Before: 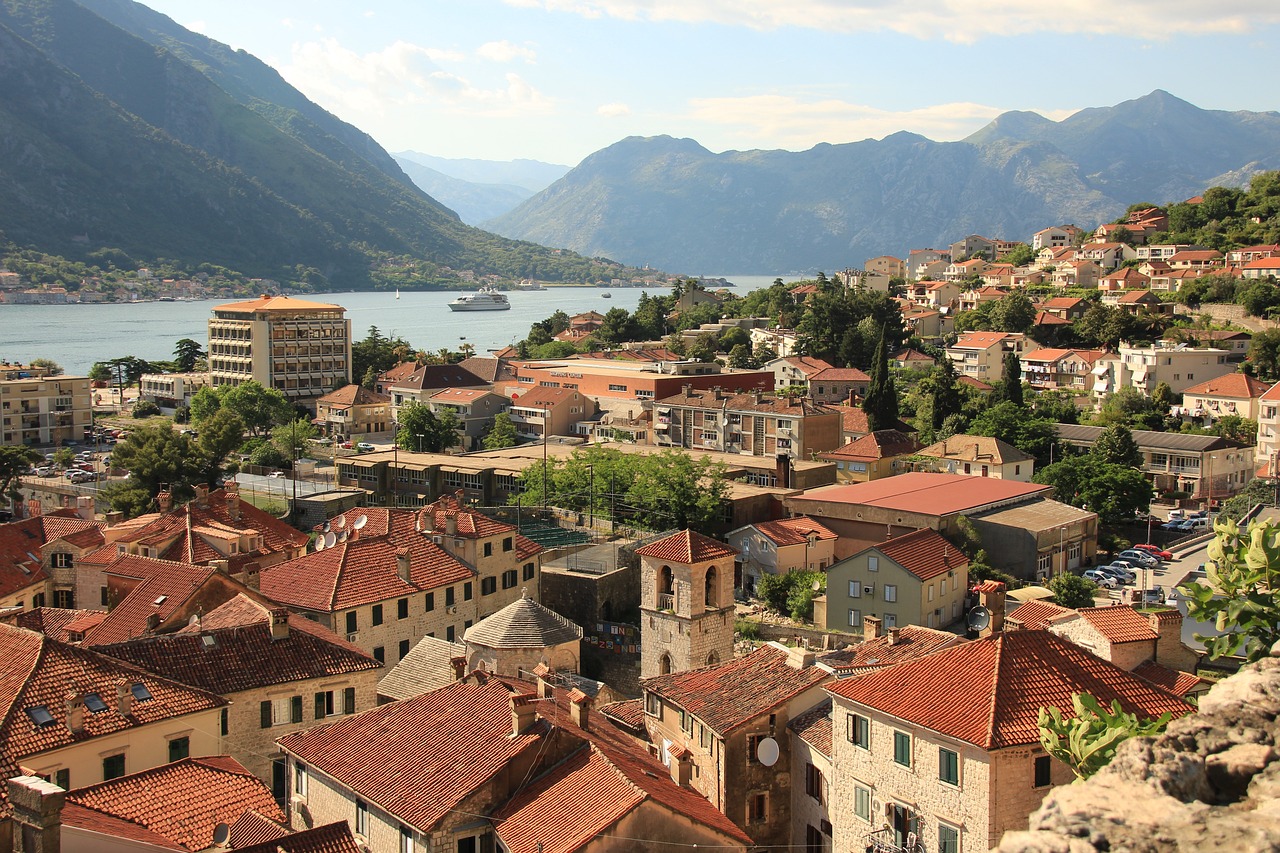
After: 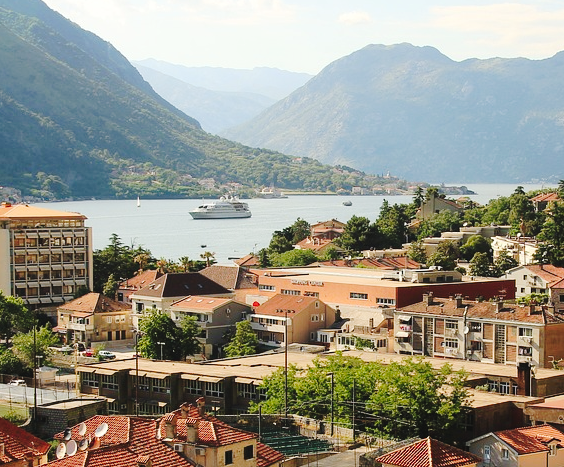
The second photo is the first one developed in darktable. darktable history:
tone curve: curves: ch0 [(0, 0) (0.003, 0.039) (0.011, 0.042) (0.025, 0.048) (0.044, 0.058) (0.069, 0.071) (0.1, 0.089) (0.136, 0.114) (0.177, 0.146) (0.224, 0.199) (0.277, 0.27) (0.335, 0.364) (0.399, 0.47) (0.468, 0.566) (0.543, 0.643) (0.623, 0.73) (0.709, 0.8) (0.801, 0.863) (0.898, 0.925) (1, 1)], preserve colors none
crop: left 20.248%, top 10.86%, right 35.675%, bottom 34.321%
